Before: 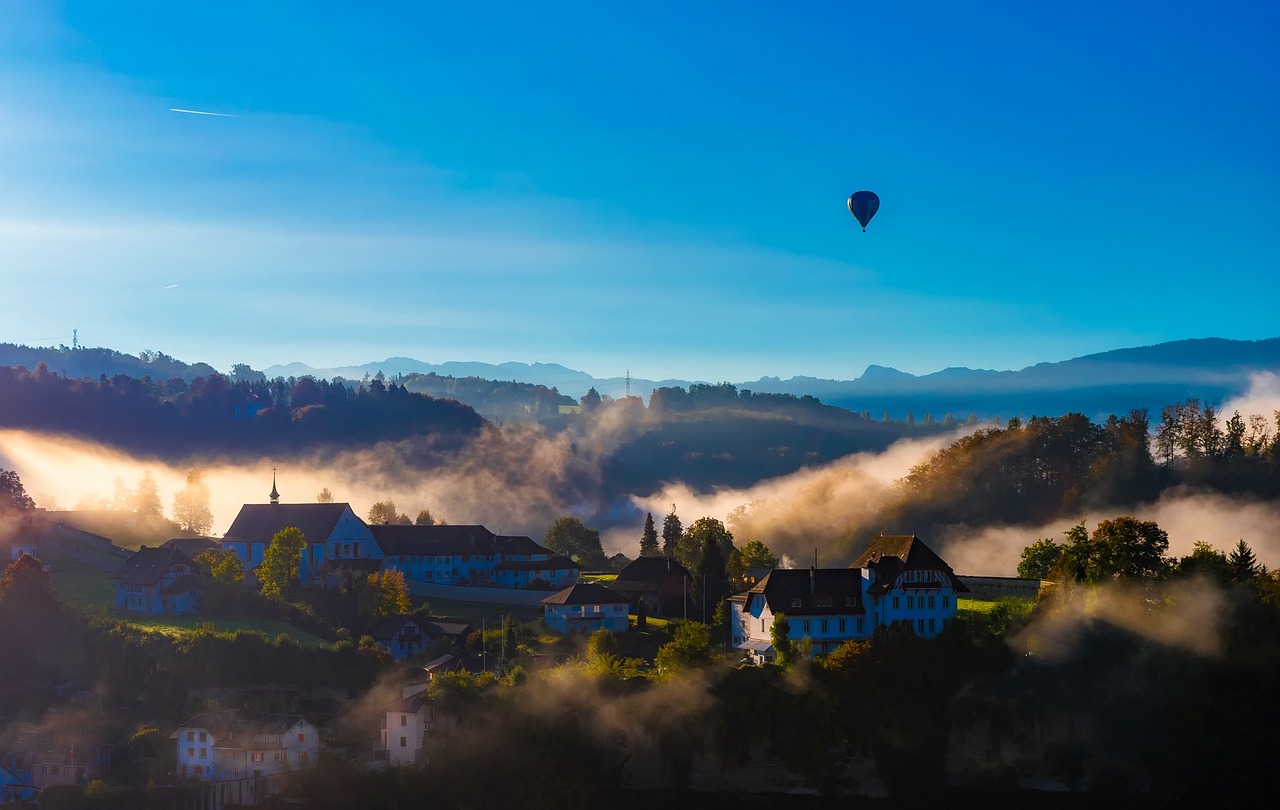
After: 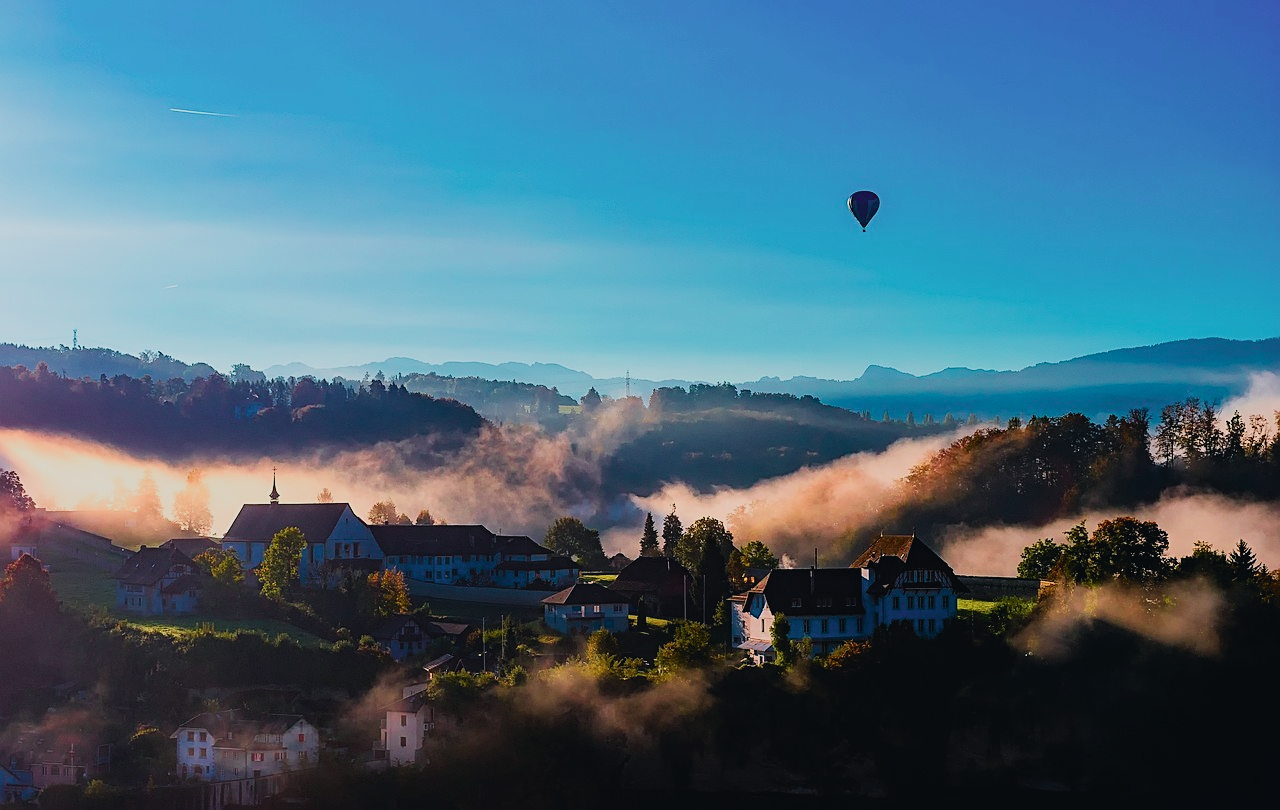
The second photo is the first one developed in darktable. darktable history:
sharpen: on, module defaults
filmic rgb: black relative exposure -7.65 EV, white relative exposure 4.56 EV, hardness 3.61
tone curve: curves: ch0 [(0, 0.025) (0.15, 0.143) (0.452, 0.486) (0.751, 0.788) (1, 0.961)]; ch1 [(0, 0) (0.43, 0.408) (0.476, 0.469) (0.497, 0.494) (0.546, 0.571) (0.566, 0.607) (0.62, 0.657) (1, 1)]; ch2 [(0, 0) (0.386, 0.397) (0.505, 0.498) (0.547, 0.546) (0.579, 0.58) (1, 1)], color space Lab, independent channels, preserve colors none
